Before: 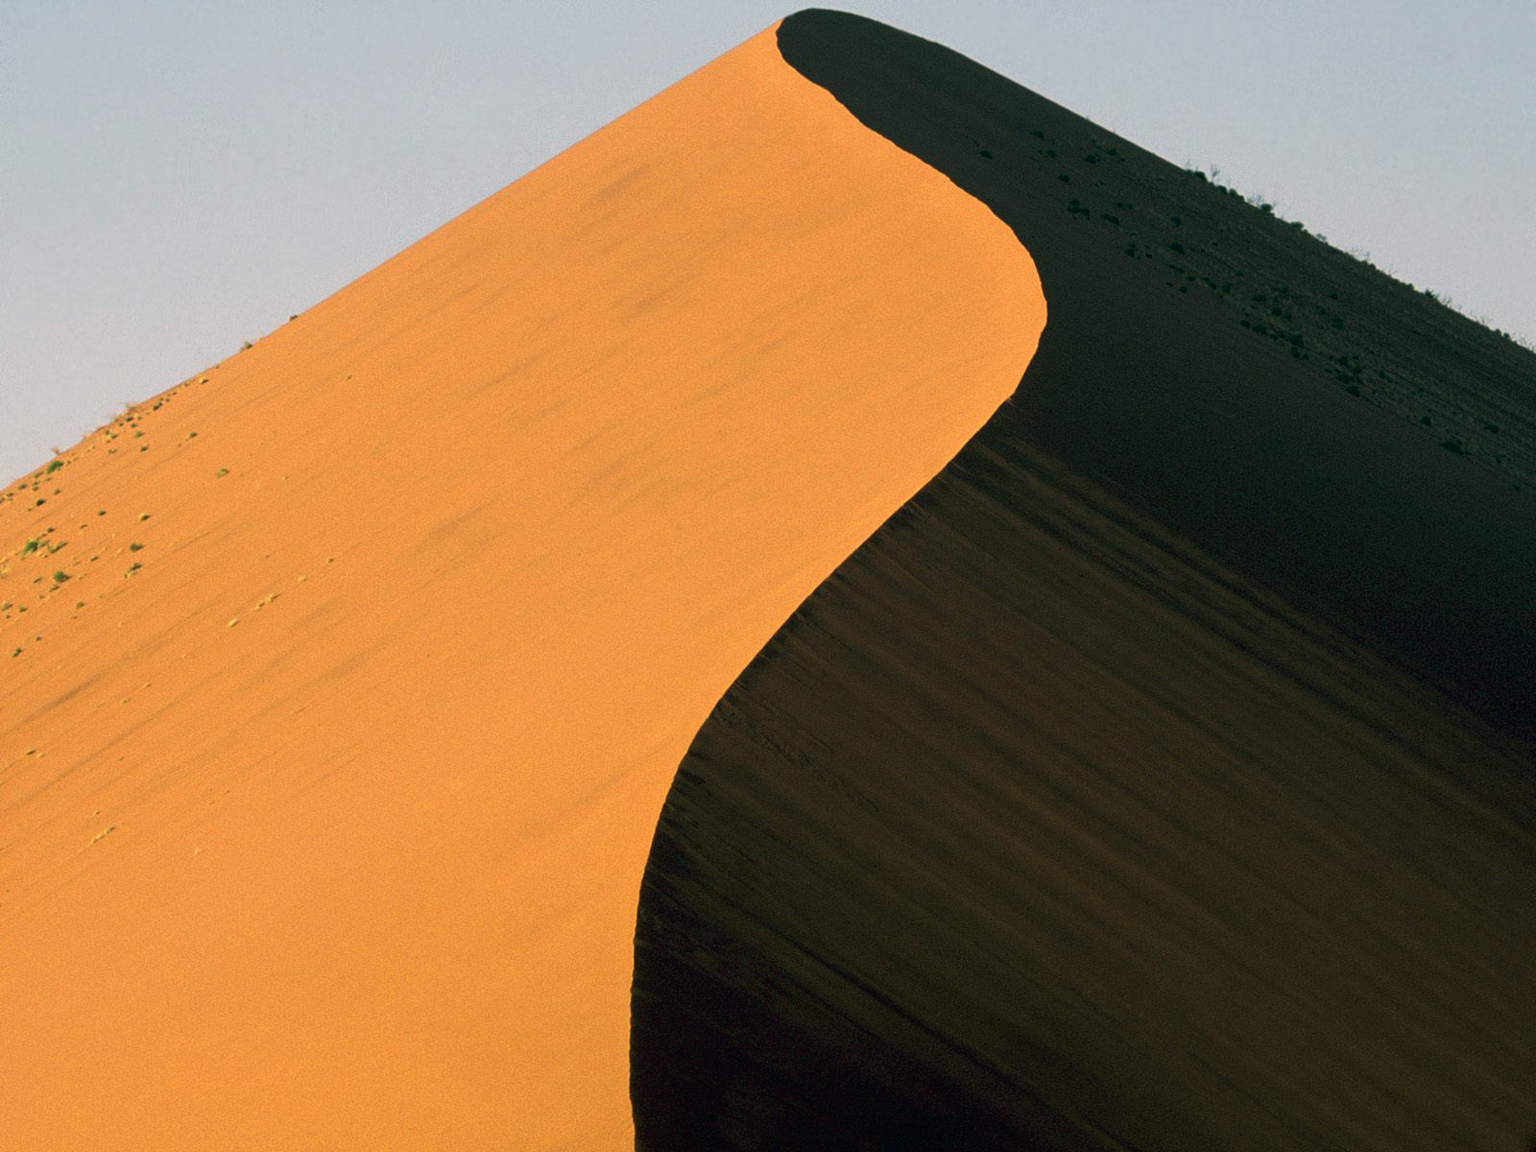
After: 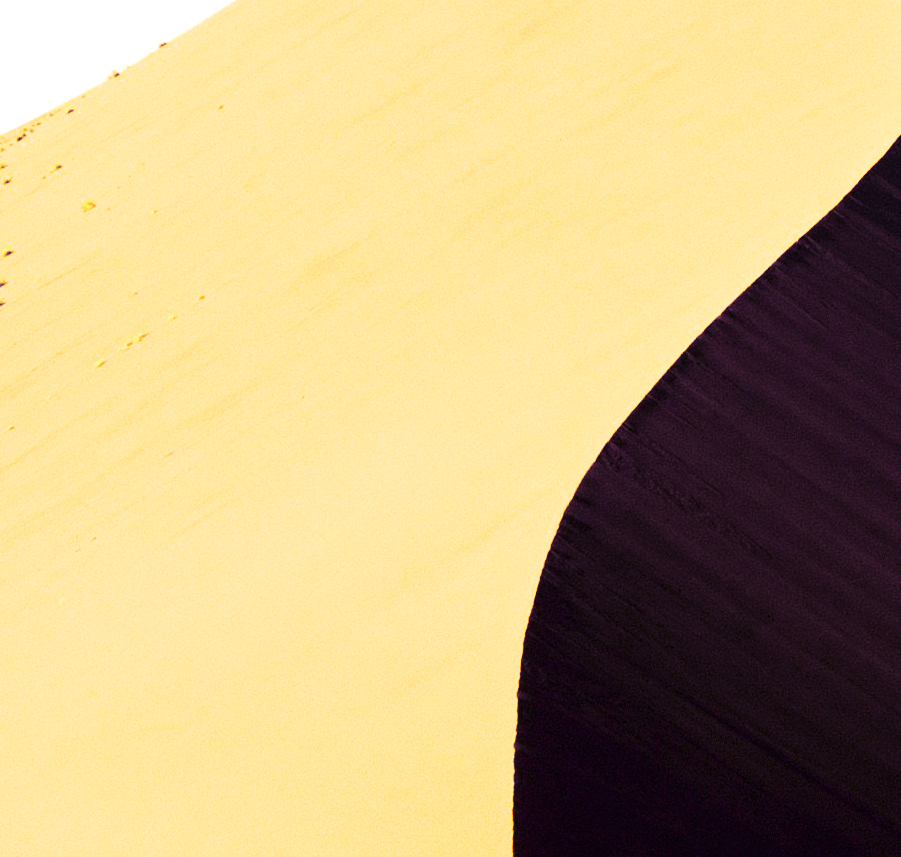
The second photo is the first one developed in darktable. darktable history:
exposure: exposure 0.999 EV, compensate highlight preservation false
contrast brightness saturation: contrast 0.4, brightness 0.05, saturation 0.25
split-toning: shadows › hue 277.2°, shadows › saturation 0.74
crop: left 8.966%, top 23.852%, right 34.699%, bottom 4.703%
